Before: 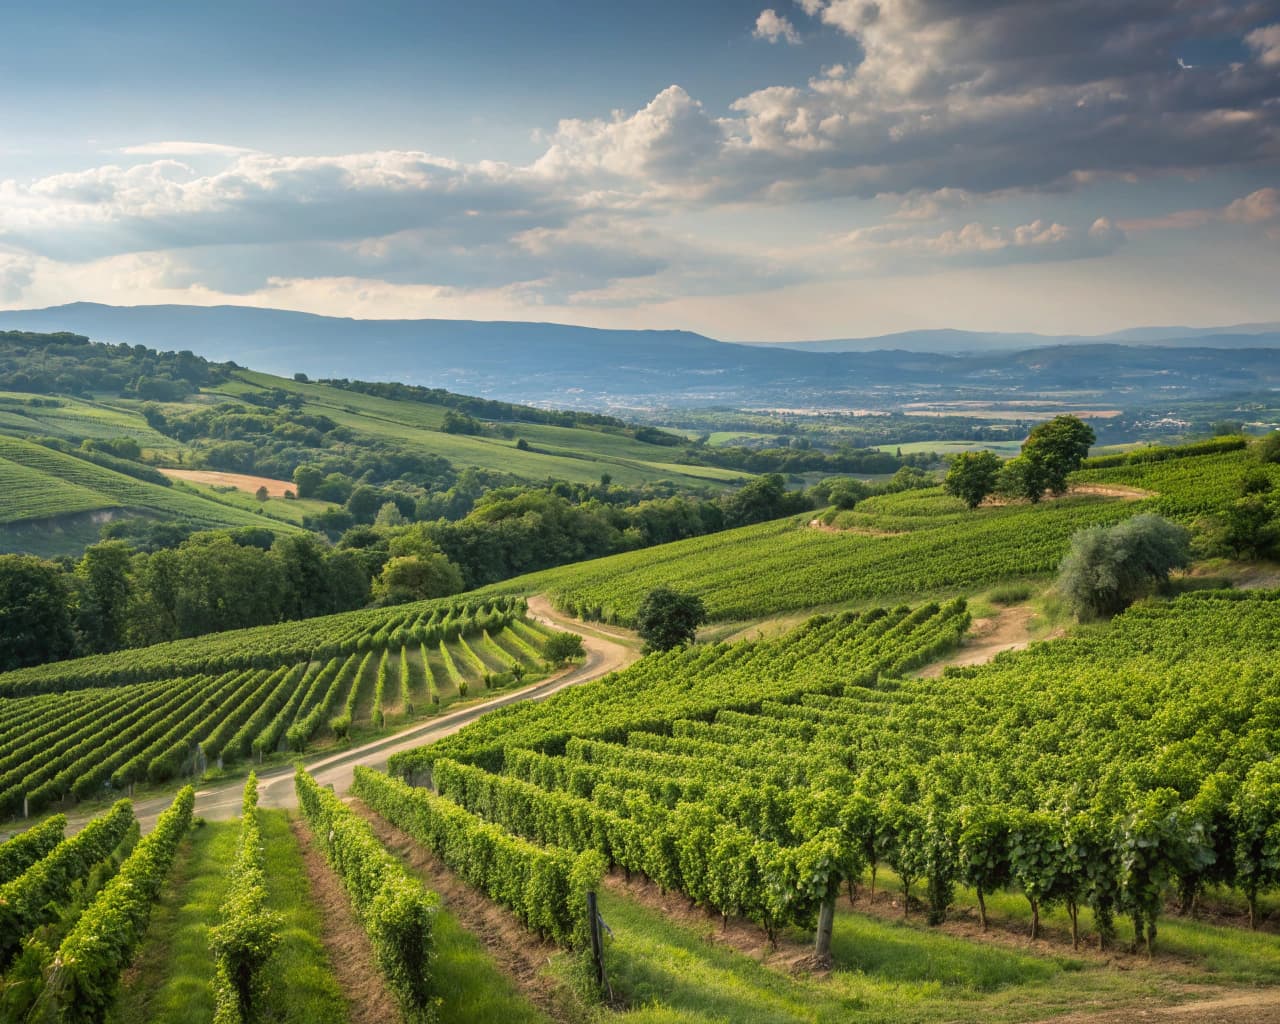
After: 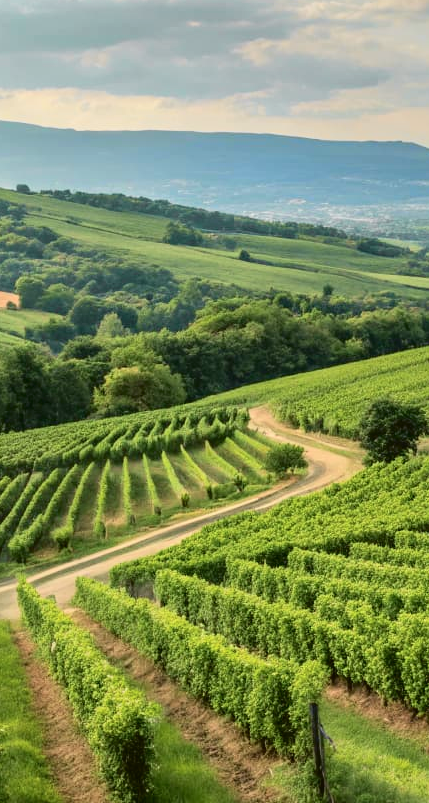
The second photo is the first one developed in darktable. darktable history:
crop and rotate: left 21.77%, top 18.528%, right 44.676%, bottom 2.997%
tone curve: curves: ch0 [(0.003, 0.029) (0.037, 0.036) (0.149, 0.117) (0.297, 0.318) (0.422, 0.474) (0.531, 0.6) (0.743, 0.809) (0.877, 0.901) (1, 0.98)]; ch1 [(0, 0) (0.305, 0.325) (0.453, 0.437) (0.482, 0.479) (0.501, 0.5) (0.506, 0.503) (0.567, 0.572) (0.605, 0.608) (0.668, 0.69) (1, 1)]; ch2 [(0, 0) (0.313, 0.306) (0.4, 0.399) (0.45, 0.48) (0.499, 0.502) (0.512, 0.523) (0.57, 0.595) (0.653, 0.662) (1, 1)], color space Lab, independent channels, preserve colors none
shadows and highlights: shadows 37.27, highlights -28.18, soften with gaussian
